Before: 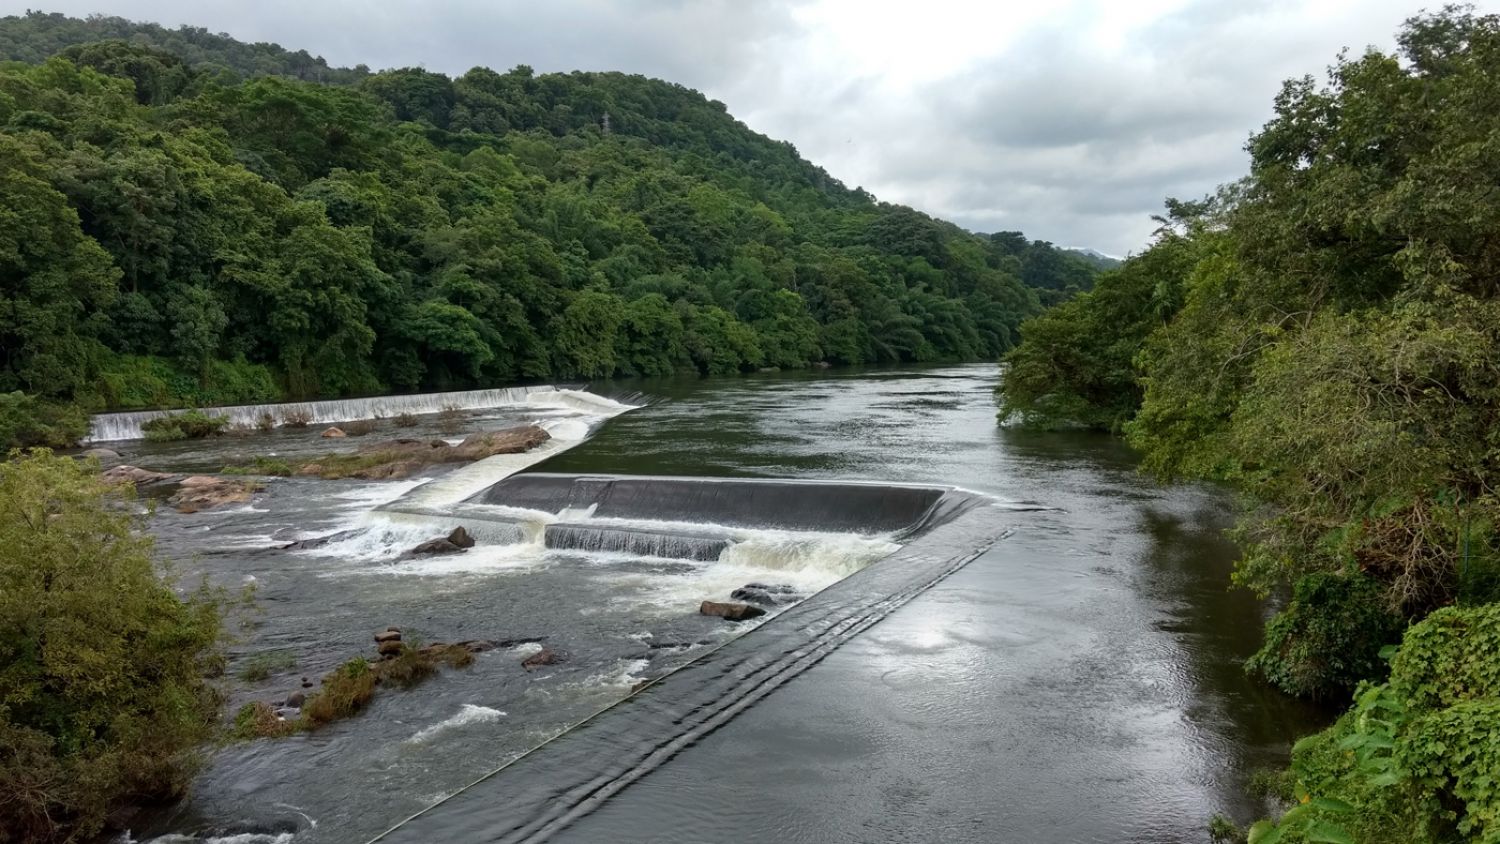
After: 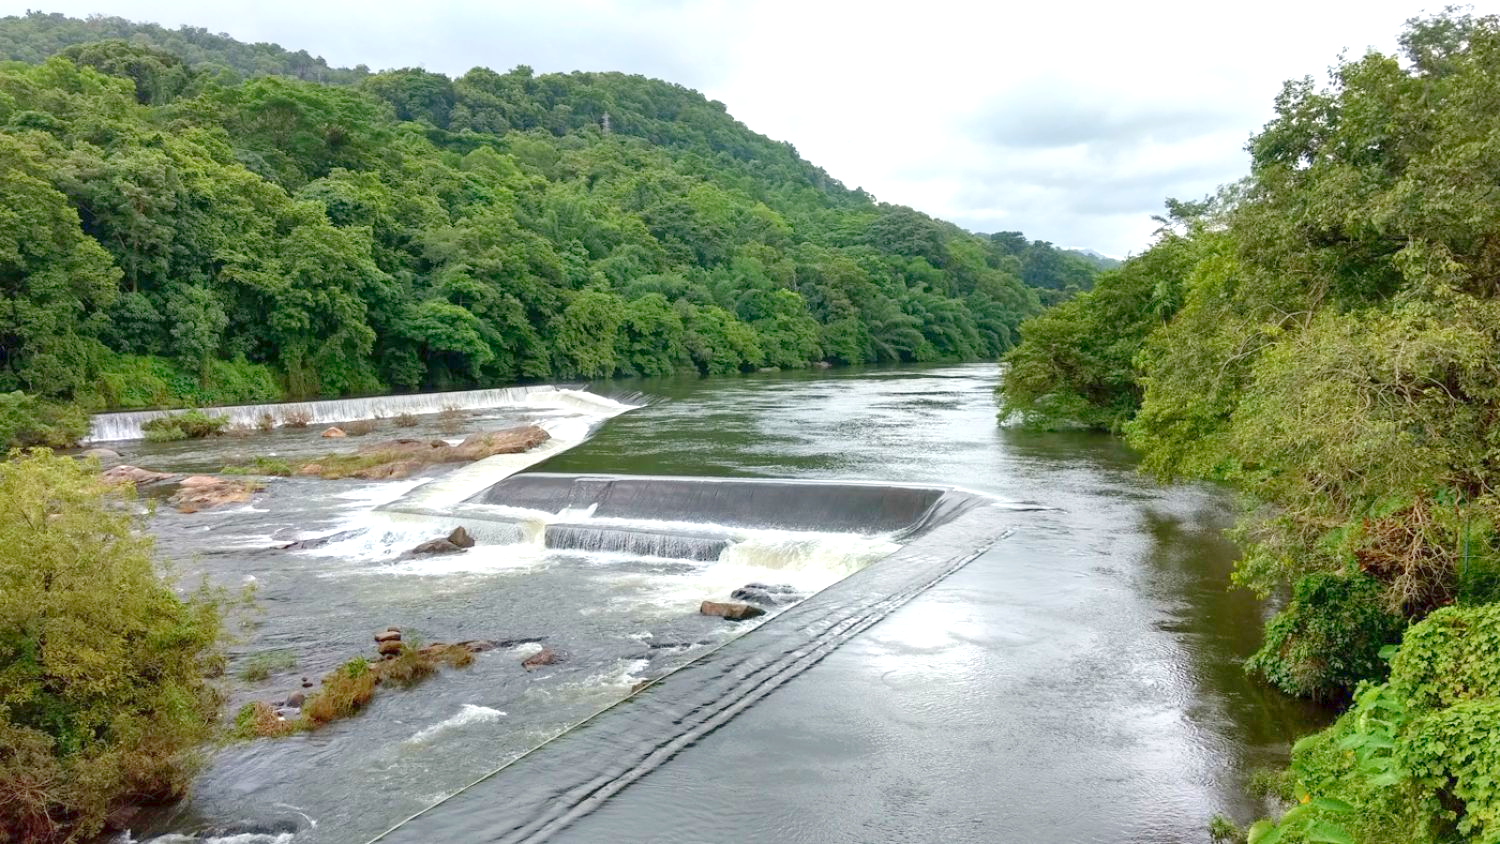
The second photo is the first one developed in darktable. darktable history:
levels: levels [0, 0.397, 0.955]
exposure: exposure 0.479 EV, compensate exposure bias true, compensate highlight preservation false
